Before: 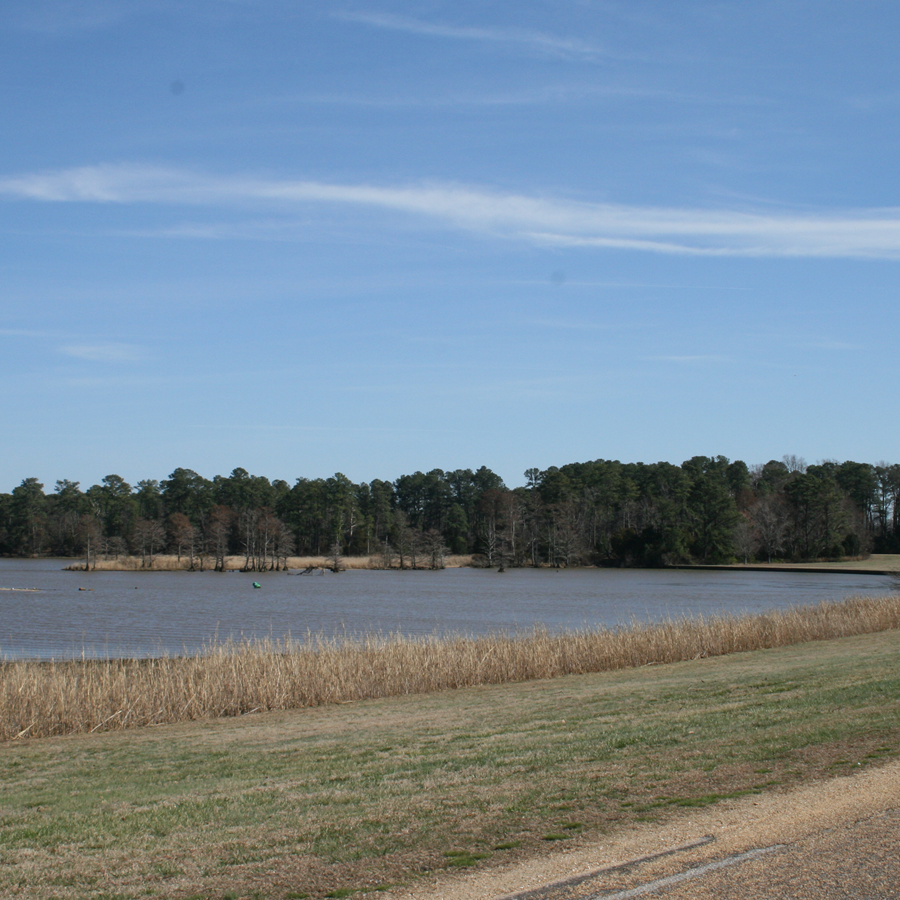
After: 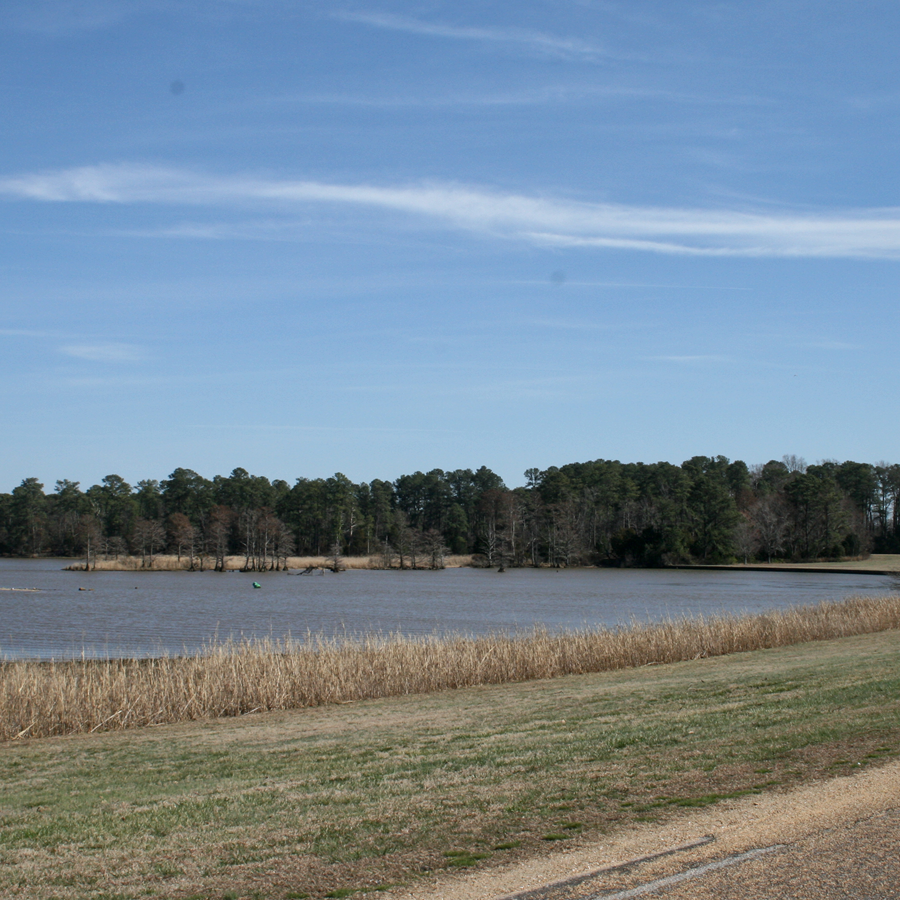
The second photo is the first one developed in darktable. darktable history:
local contrast: mode bilateral grid, contrast 20, coarseness 50, detail 130%, midtone range 0.2
